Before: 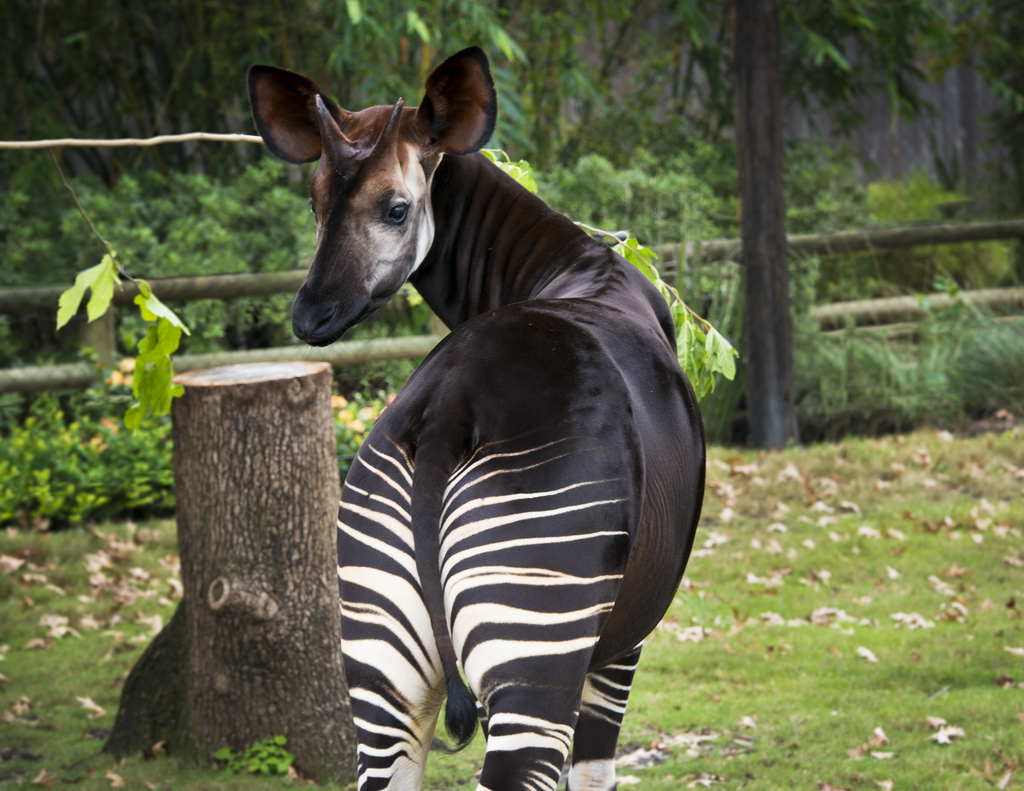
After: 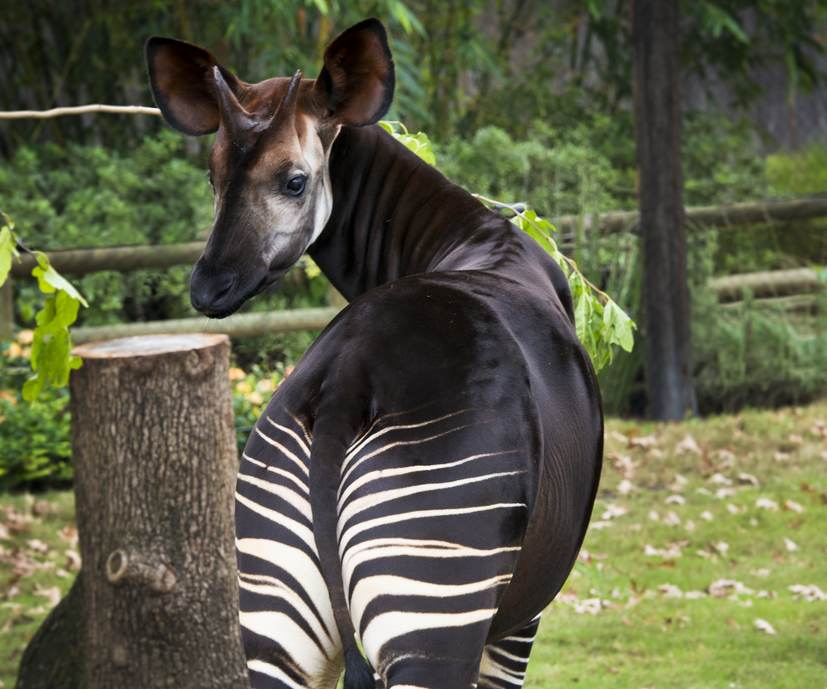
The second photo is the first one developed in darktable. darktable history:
crop: left 10.017%, top 3.578%, right 9.201%, bottom 9.209%
